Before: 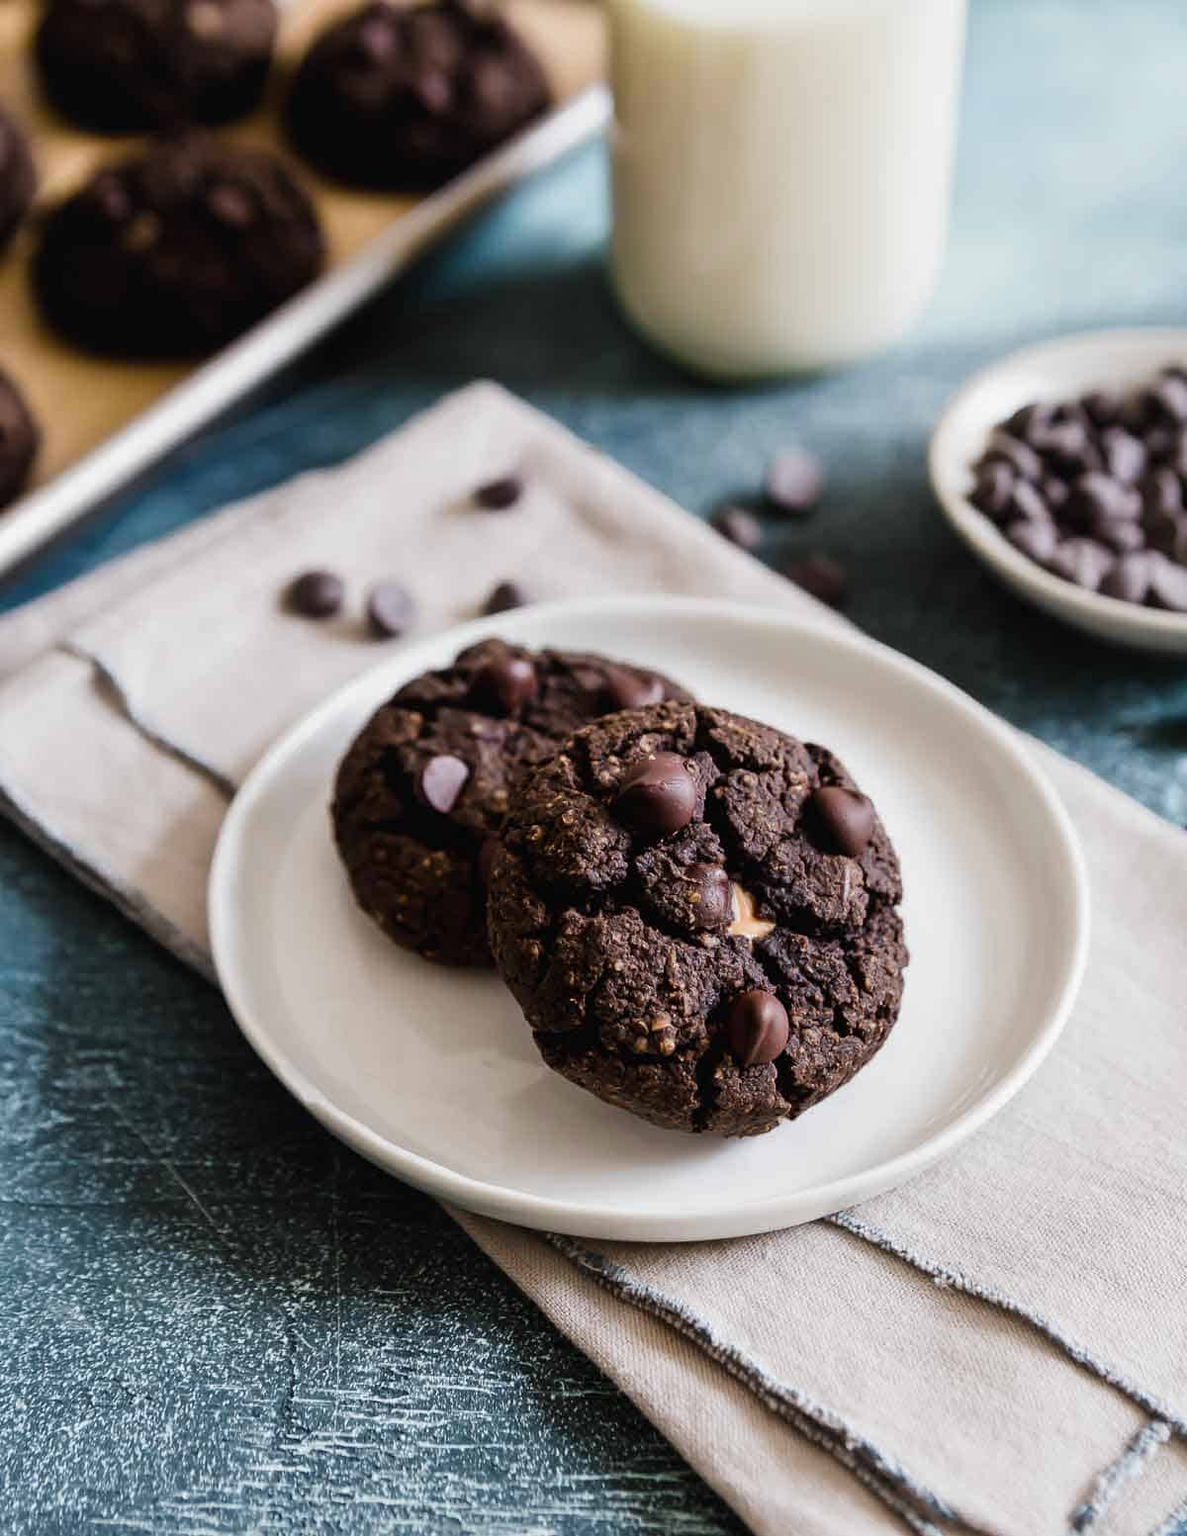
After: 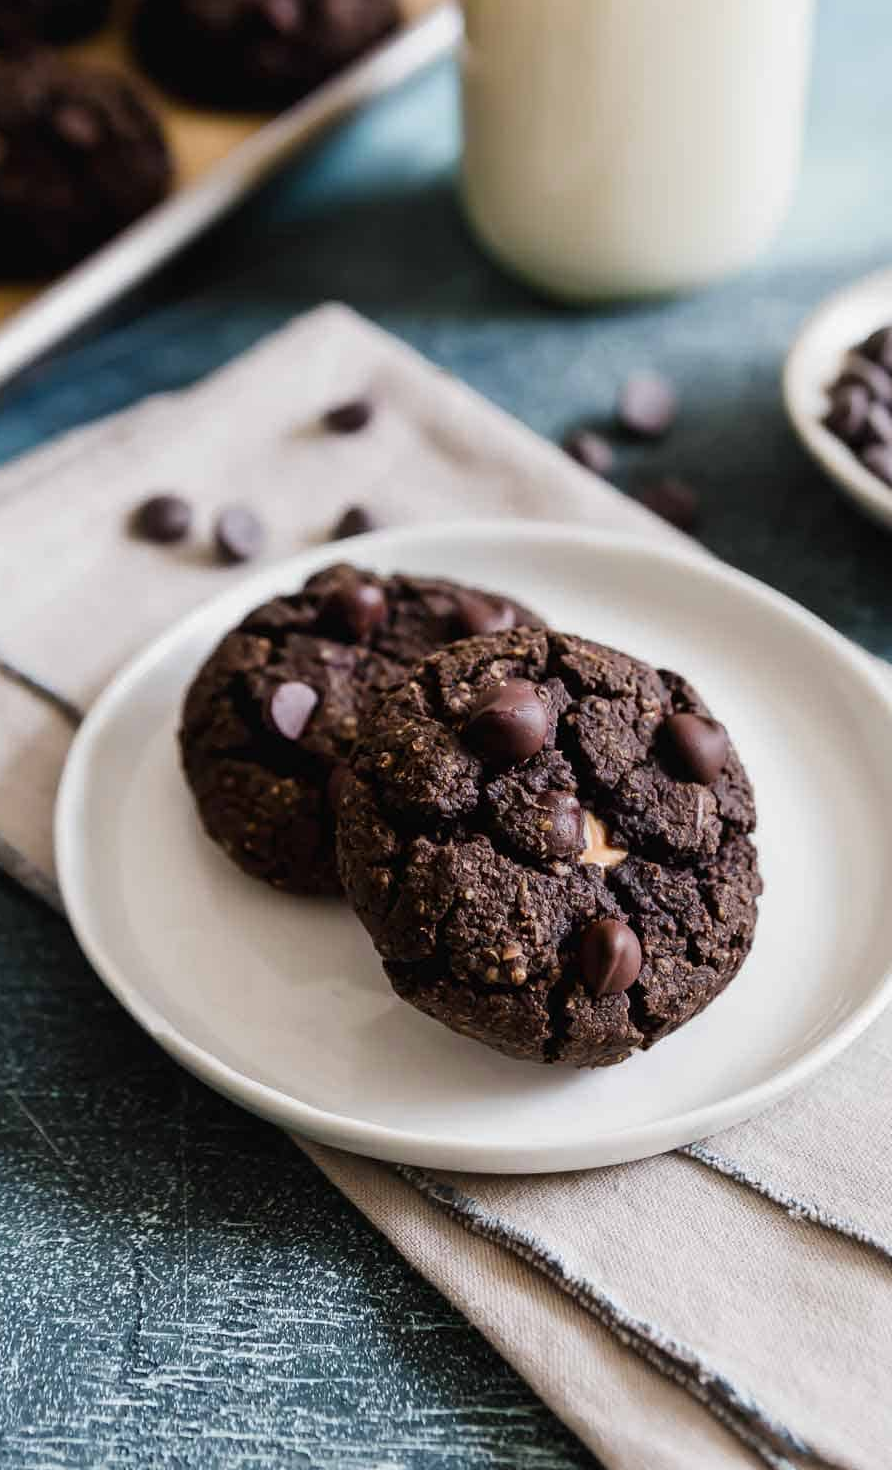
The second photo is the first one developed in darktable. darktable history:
crop and rotate: left 13.08%, top 5.288%, right 12.557%
